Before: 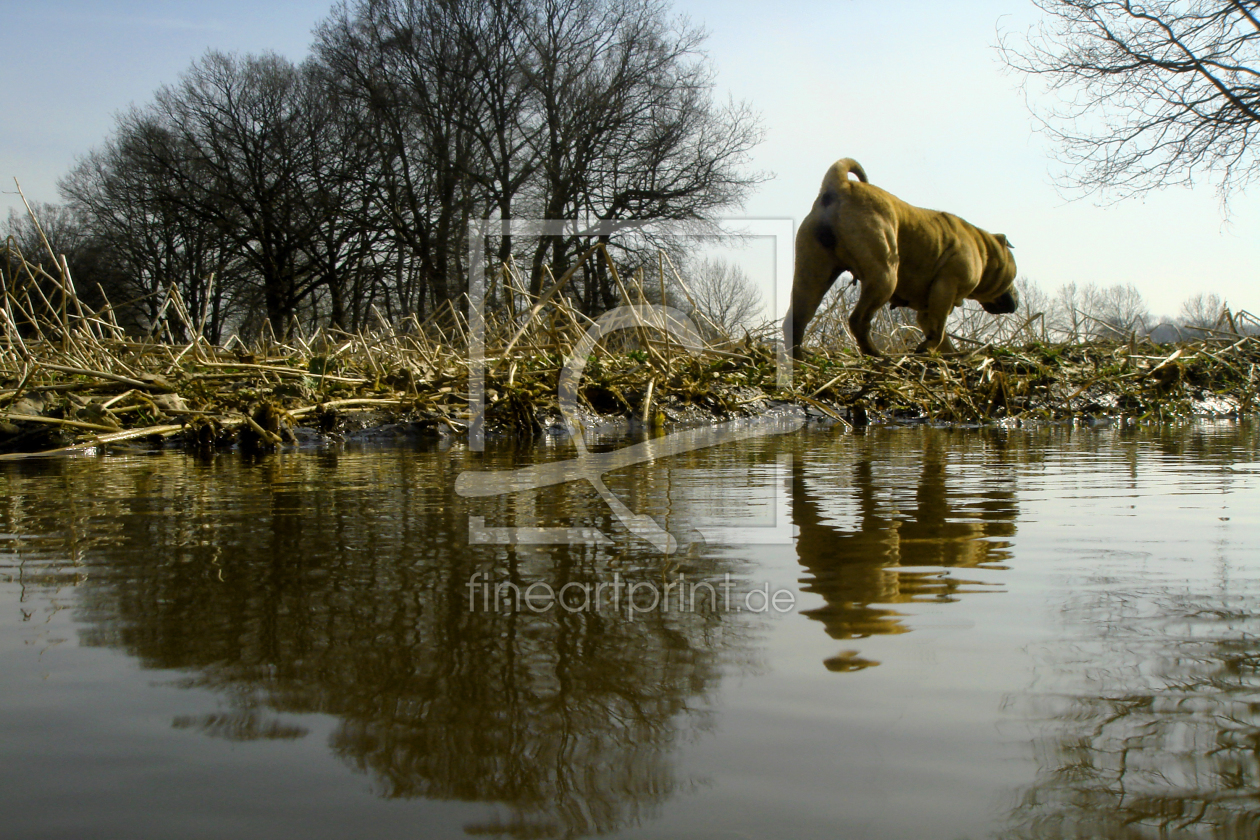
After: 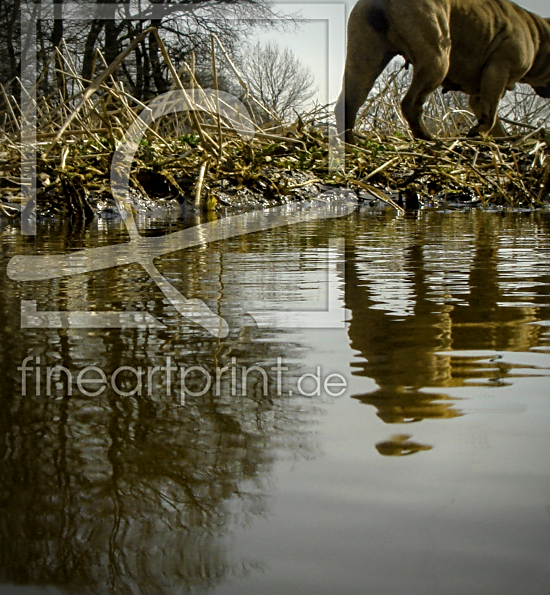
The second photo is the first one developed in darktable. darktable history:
vignetting: brightness -0.582, saturation -0.114, automatic ratio true
crop: left 35.606%, top 25.752%, right 19.92%, bottom 3.381%
shadows and highlights: radius 336.95, shadows 28.78, soften with gaussian
sharpen: on, module defaults
local contrast: on, module defaults
